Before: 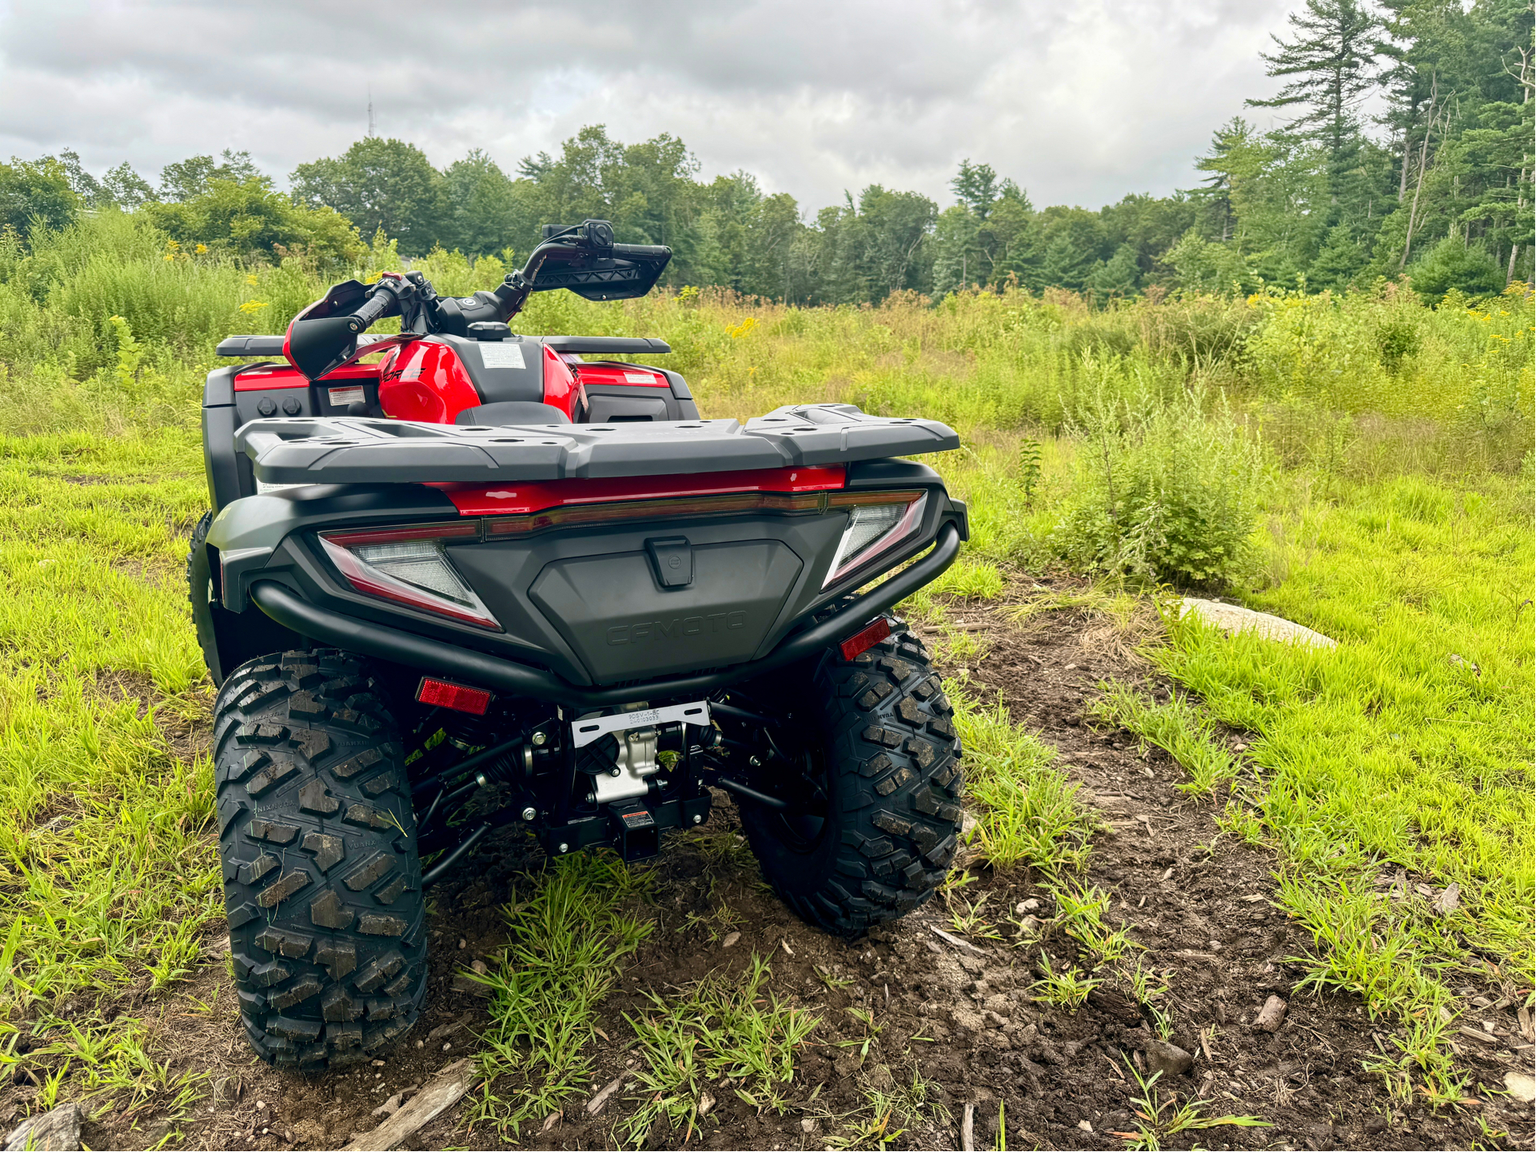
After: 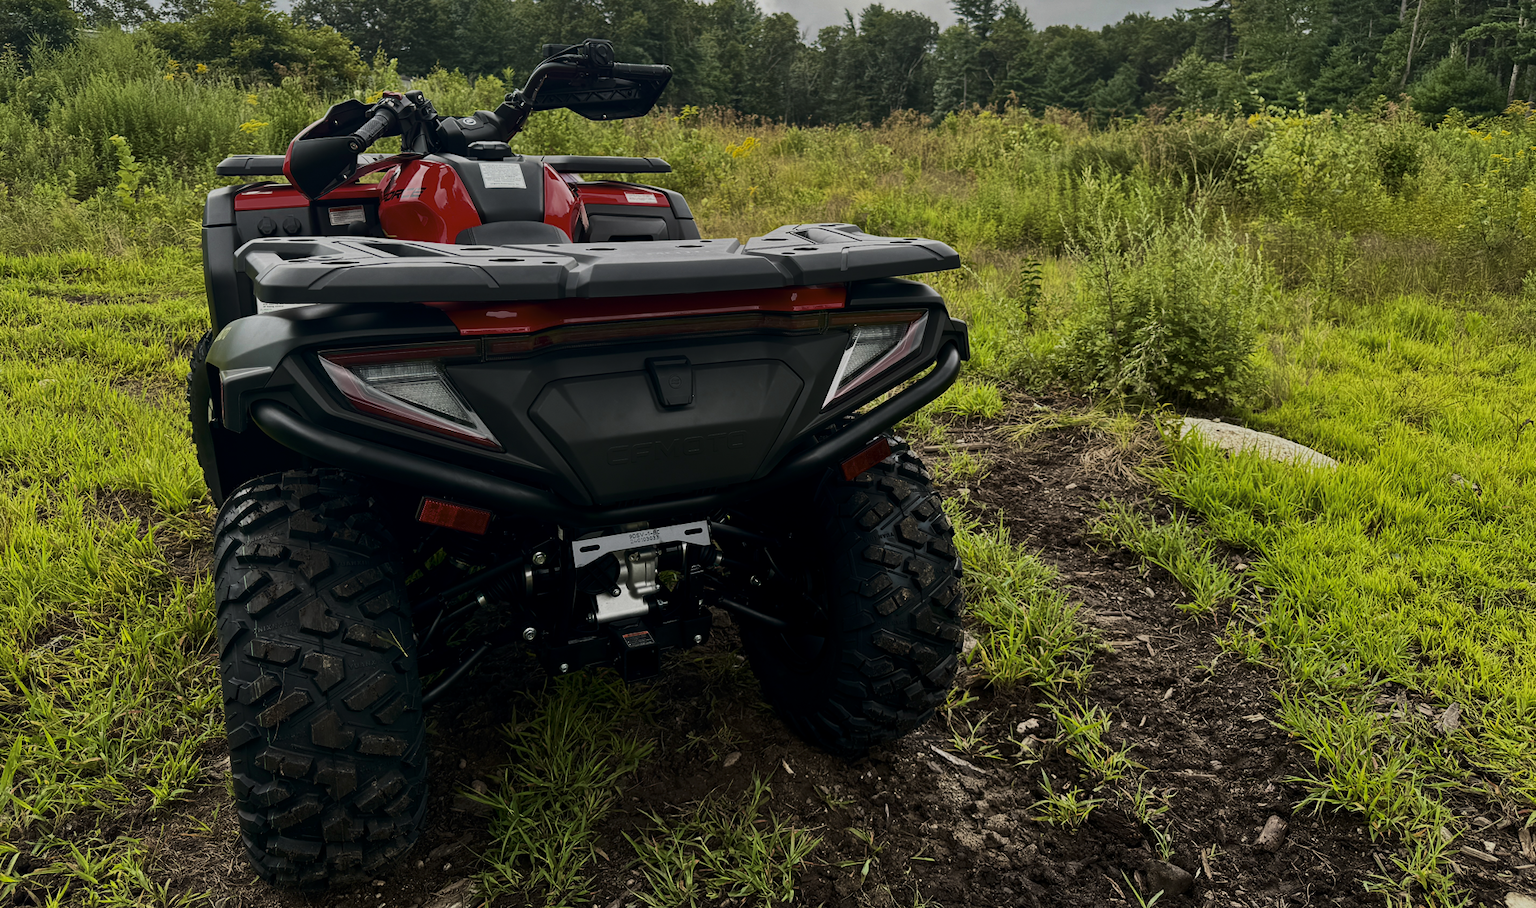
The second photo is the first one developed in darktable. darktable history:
exposure: exposure -0.941 EV, compensate highlight preservation false
crop and rotate: top 15.738%, bottom 5.417%
tone curve: curves: ch0 [(0, 0) (0.56, 0.467) (0.846, 0.934) (1, 1)], color space Lab, linked channels, preserve colors none
